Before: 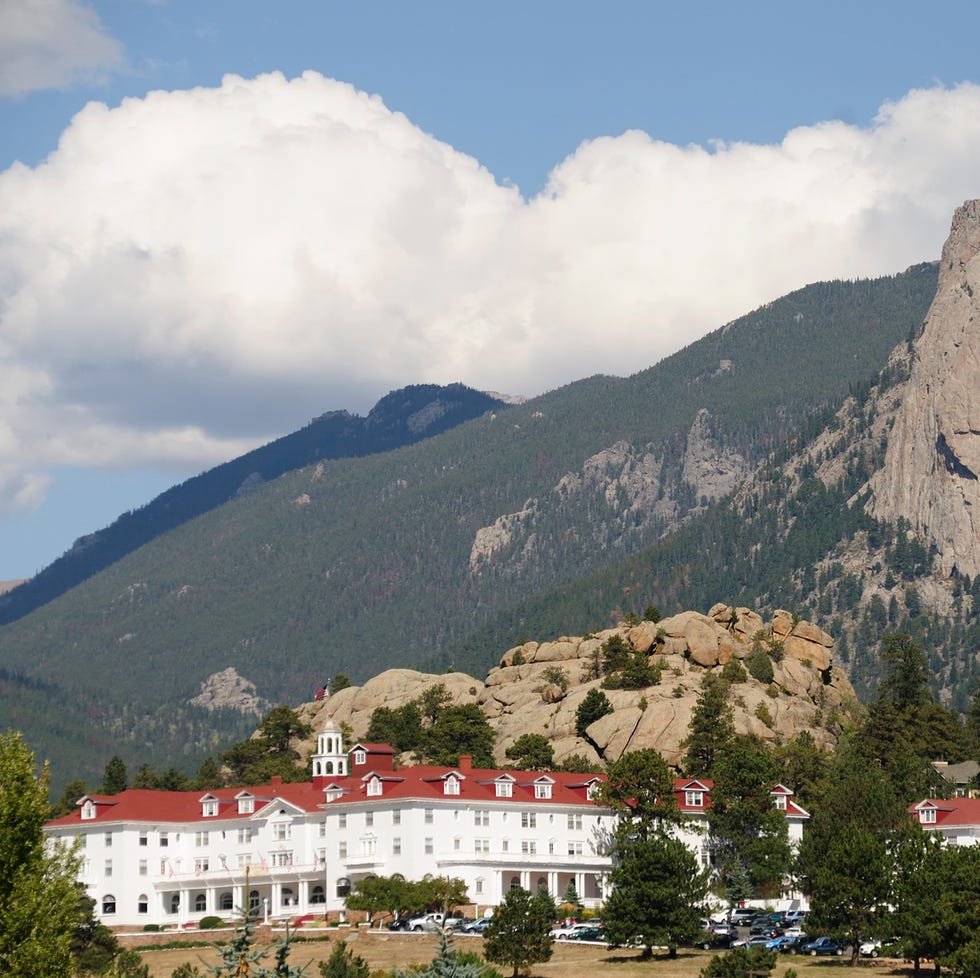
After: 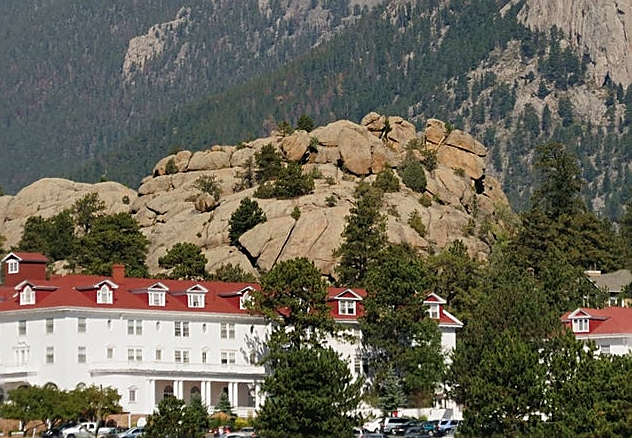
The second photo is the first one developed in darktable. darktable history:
crop and rotate: left 35.509%, top 50.238%, bottom 4.934%
sharpen: on, module defaults
exposure: exposure -0.151 EV, compensate highlight preservation false
shadows and highlights: soften with gaussian
tone equalizer: on, module defaults
